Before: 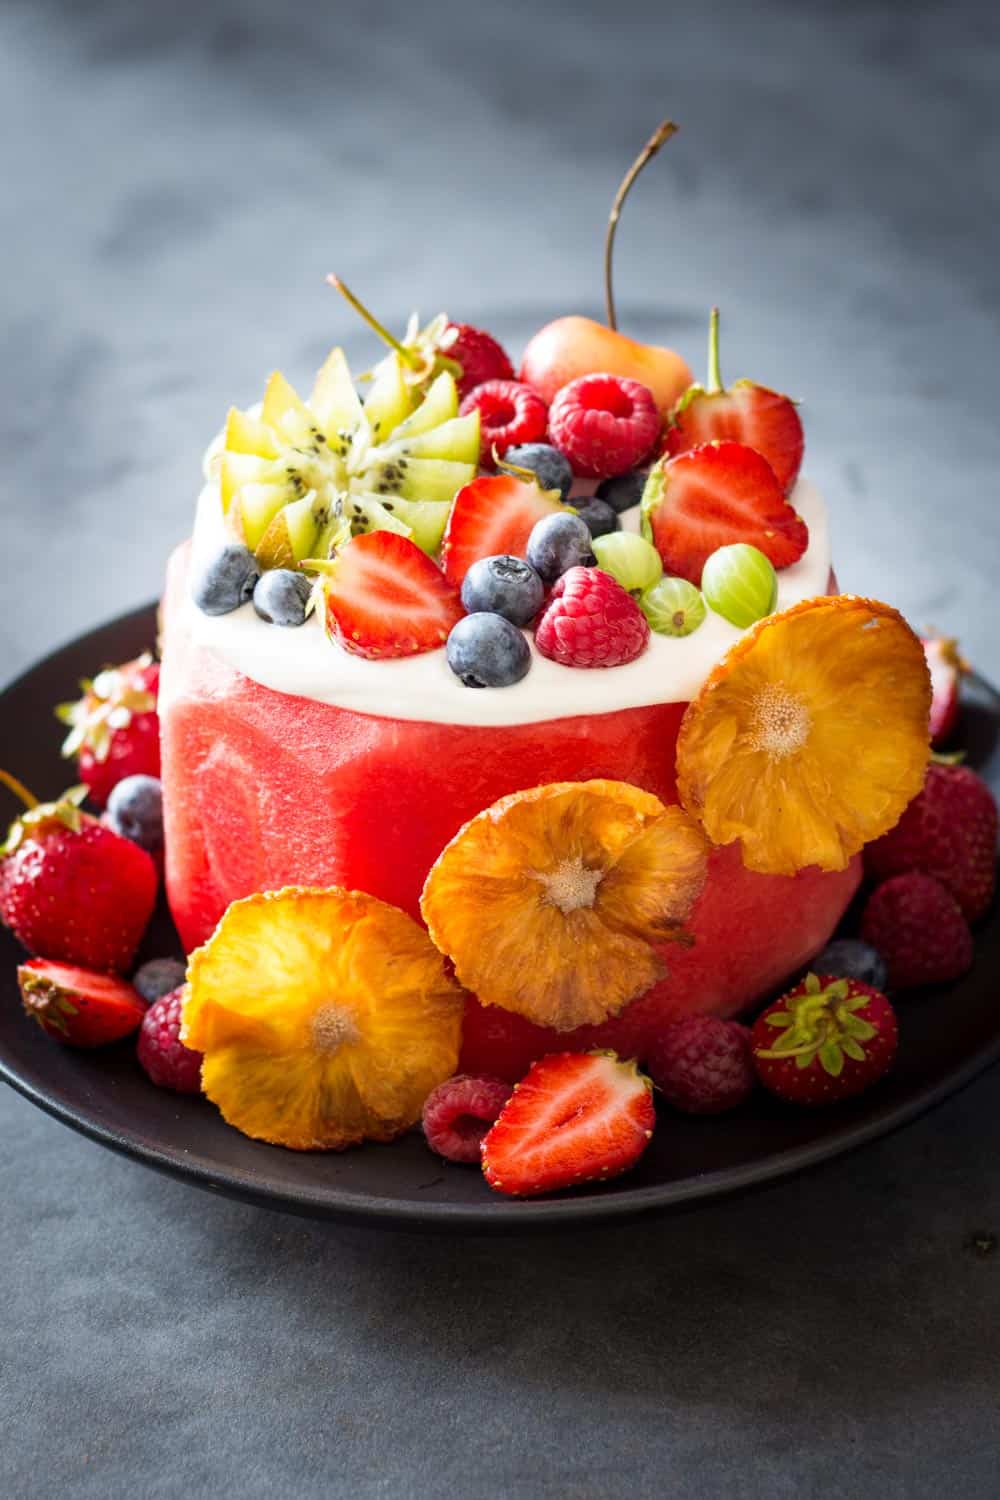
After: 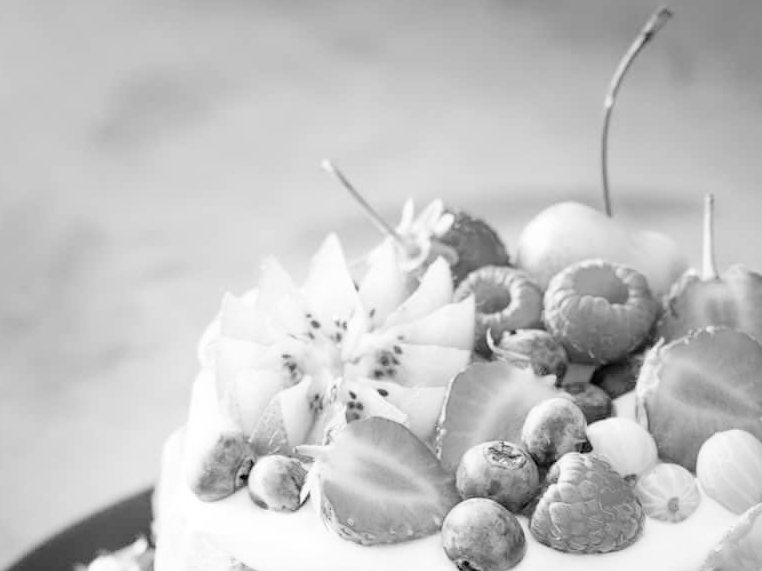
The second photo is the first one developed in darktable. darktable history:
global tonemap: drago (0.7, 100)
monochrome: on, module defaults
velvia: strength 30%
crop: left 0.579%, top 7.627%, right 23.167%, bottom 54.275%
color balance rgb: perceptual saturation grading › global saturation 20%, perceptual saturation grading › highlights -25%, perceptual saturation grading › shadows 25%
